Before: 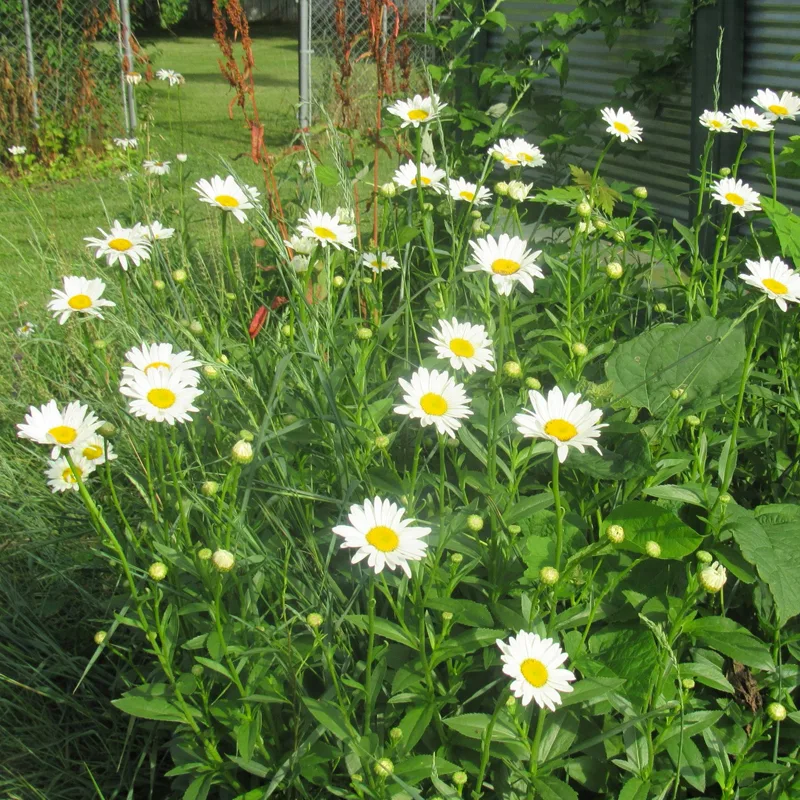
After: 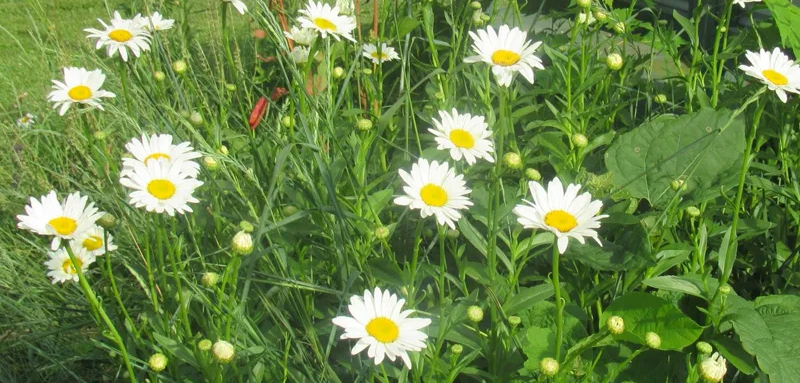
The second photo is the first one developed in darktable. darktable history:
crop and rotate: top 26.345%, bottom 25.662%
